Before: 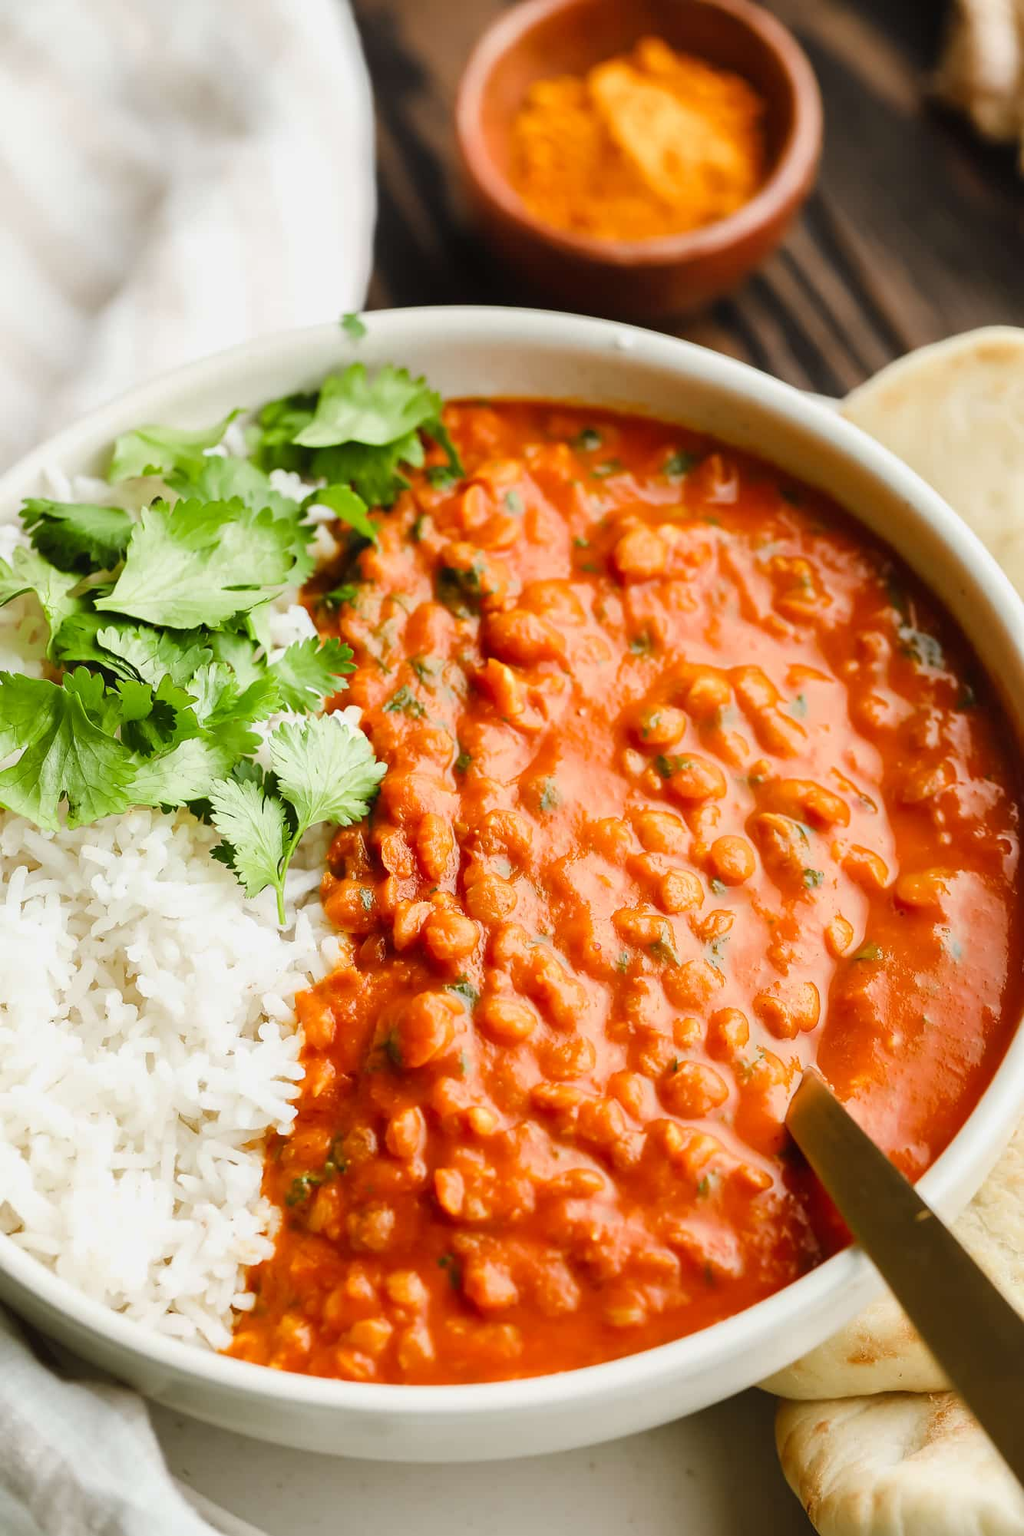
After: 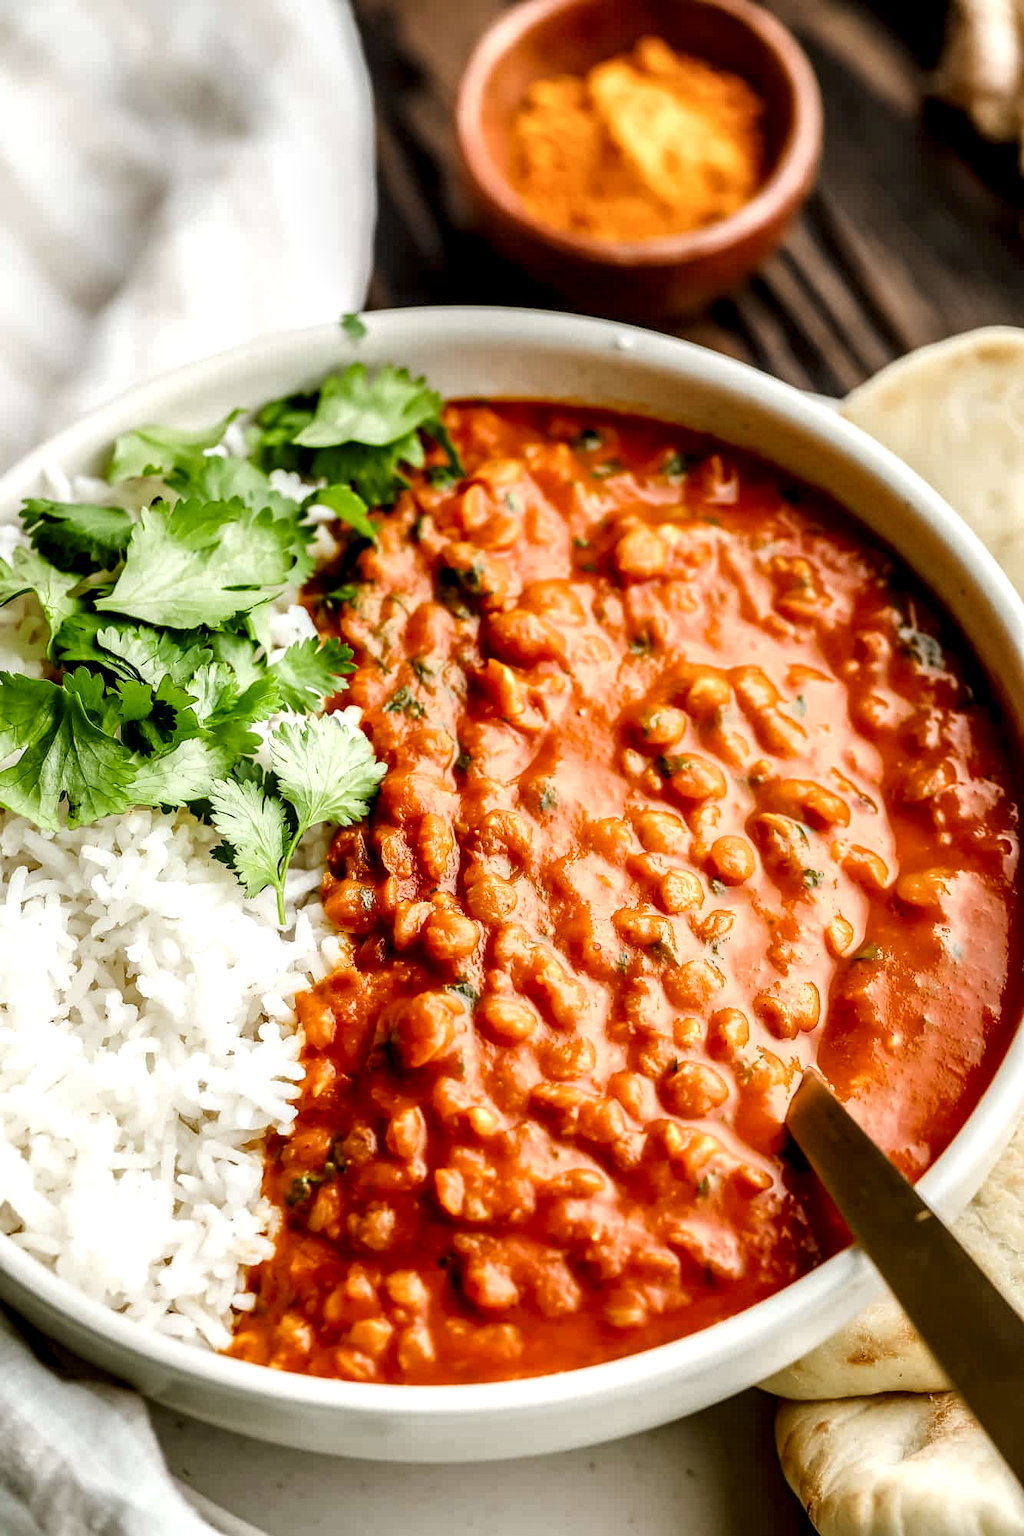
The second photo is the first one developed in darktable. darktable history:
local contrast: highlights 18%, detail 186%
